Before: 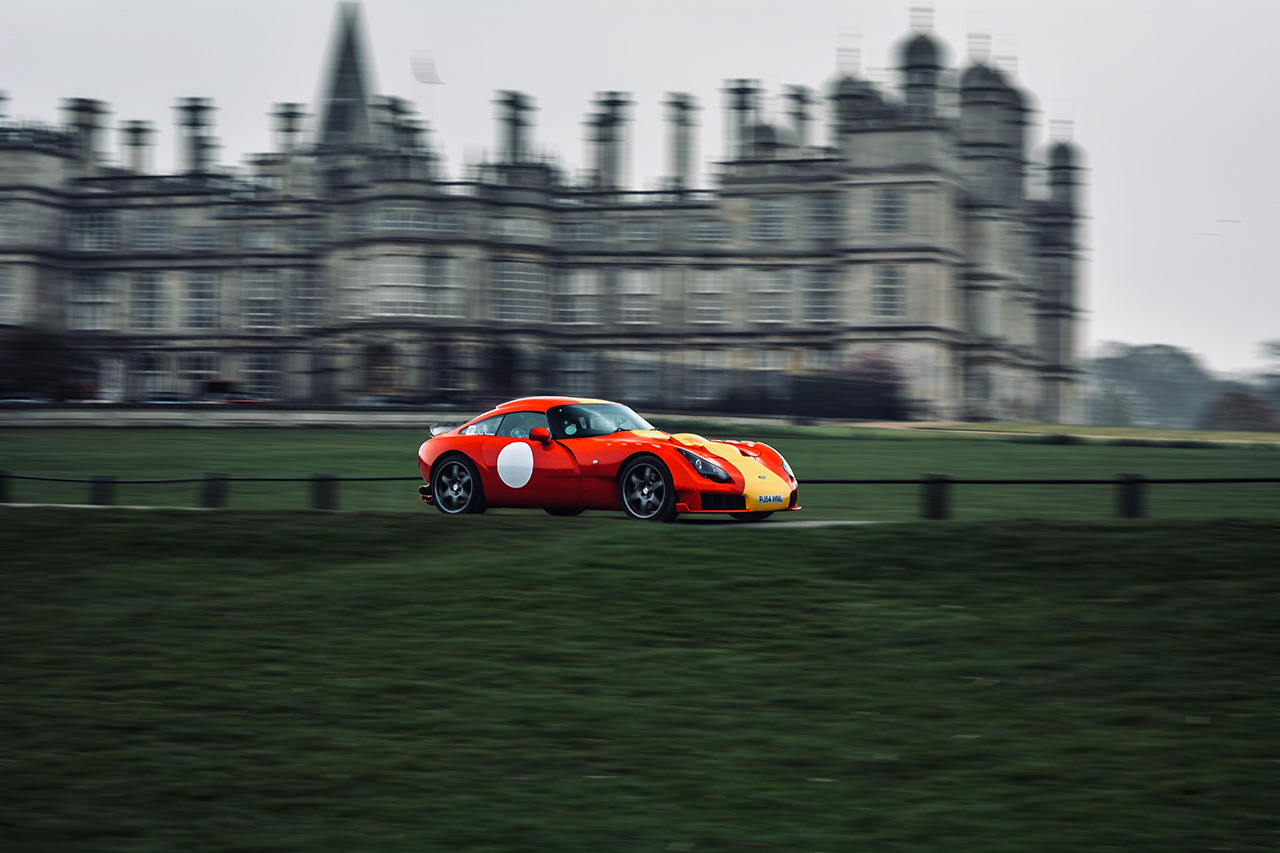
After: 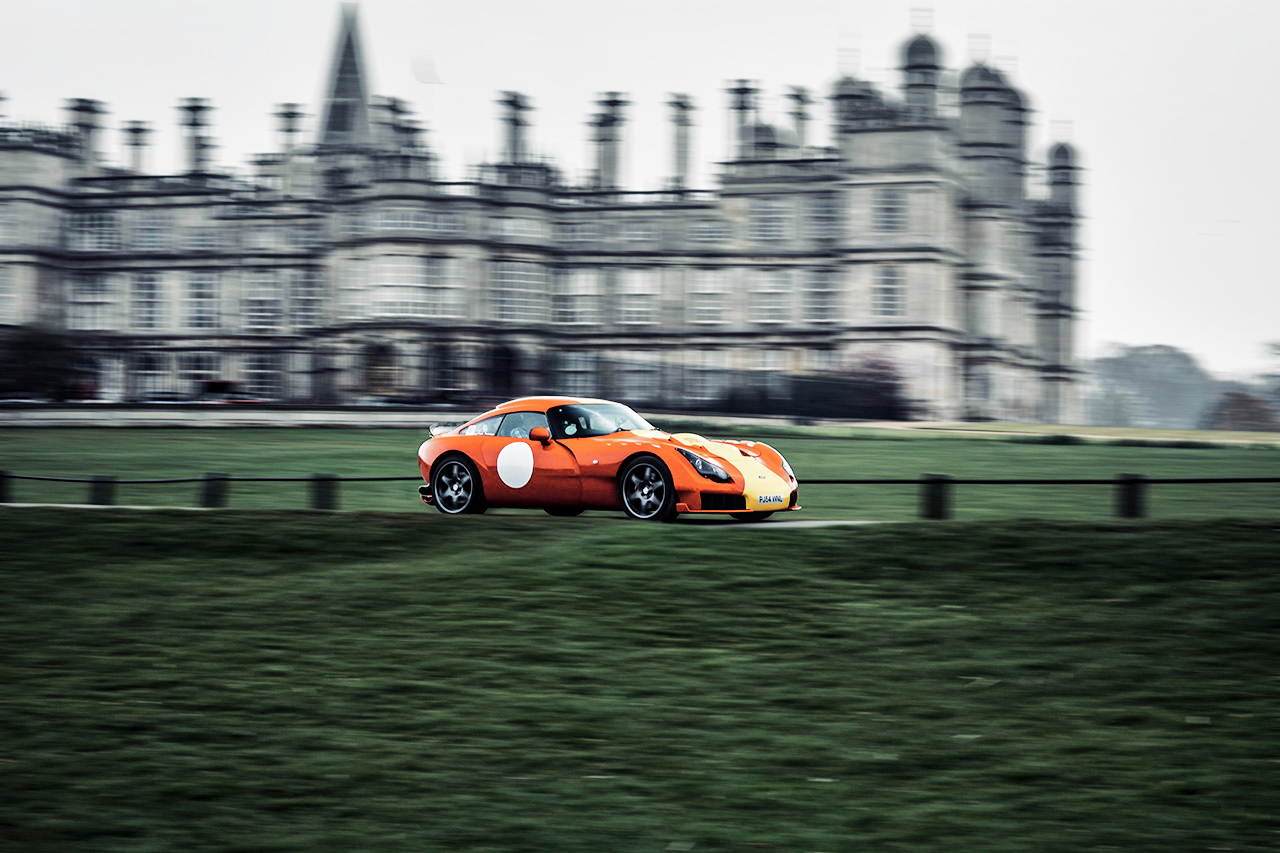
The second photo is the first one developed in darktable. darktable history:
base curve: curves: ch0 [(0, 0) (0, 0.001) (0.001, 0.001) (0.004, 0.002) (0.007, 0.004) (0.015, 0.013) (0.033, 0.045) (0.052, 0.096) (0.075, 0.17) (0.099, 0.241) (0.163, 0.42) (0.219, 0.55) (0.259, 0.616) (0.327, 0.722) (0.365, 0.765) (0.522, 0.873) (0.547, 0.881) (0.689, 0.919) (0.826, 0.952) (1, 1)], preserve colors none
contrast brightness saturation: contrast 0.1, saturation -0.36
local contrast: highlights 100%, shadows 100%, detail 120%, midtone range 0.2
shadows and highlights: shadows 40, highlights -60
